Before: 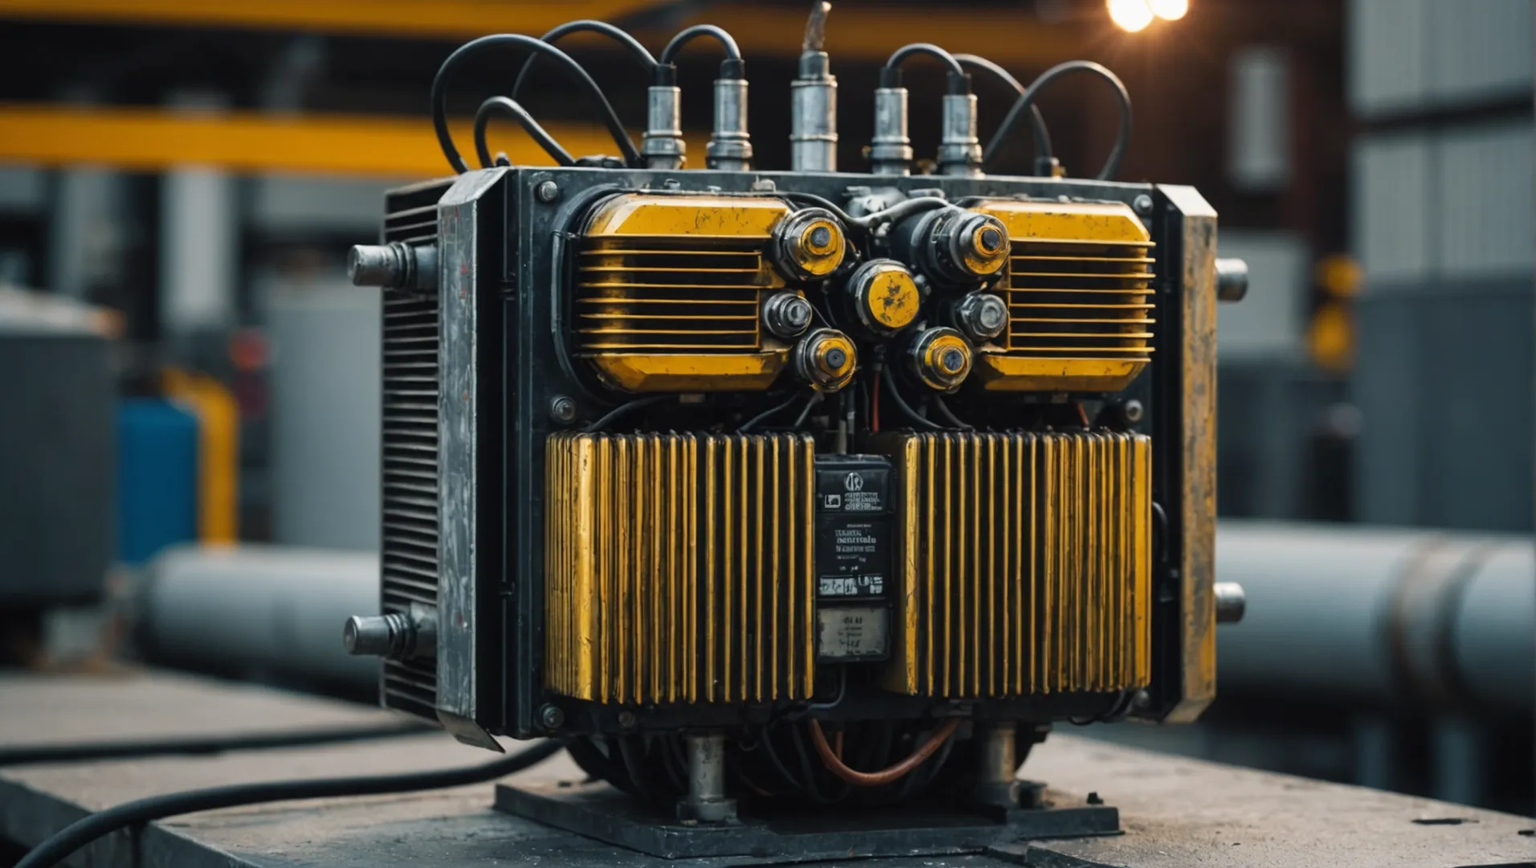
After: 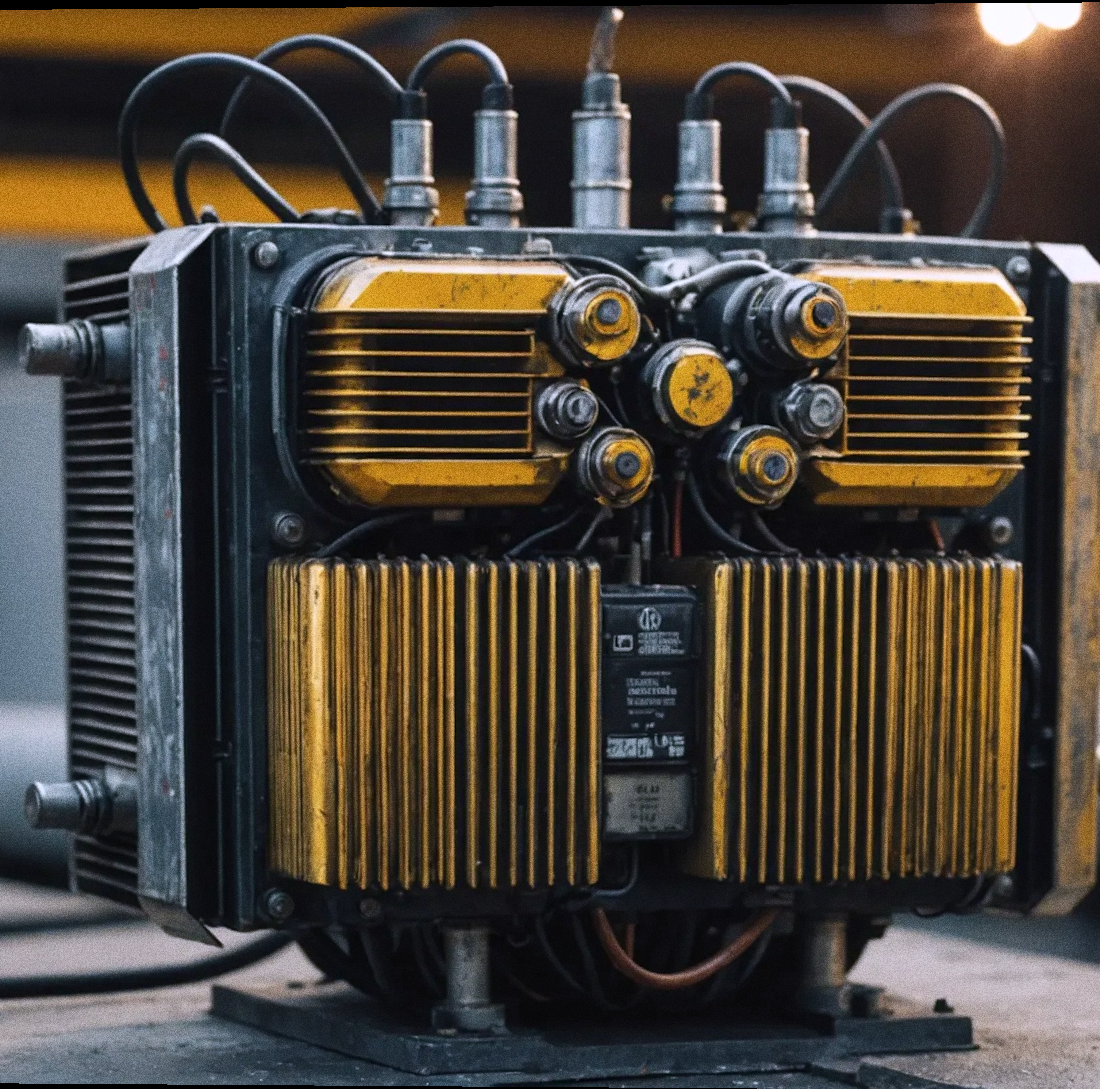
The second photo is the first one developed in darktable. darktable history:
rotate and perspective: lens shift (vertical) 0.048, lens shift (horizontal) -0.024, automatic cropping off
white balance: red 1.004, blue 1.096
crop: left 21.674%, right 22.086%
grain: coarseness 0.09 ISO, strength 40%
exposure: compensate highlight preservation false
color zones: curves: ch1 [(0, 0.469) (0.01, 0.469) (0.12, 0.446) (0.248, 0.469) (0.5, 0.5) (0.748, 0.5) (0.99, 0.469) (1, 0.469)]
